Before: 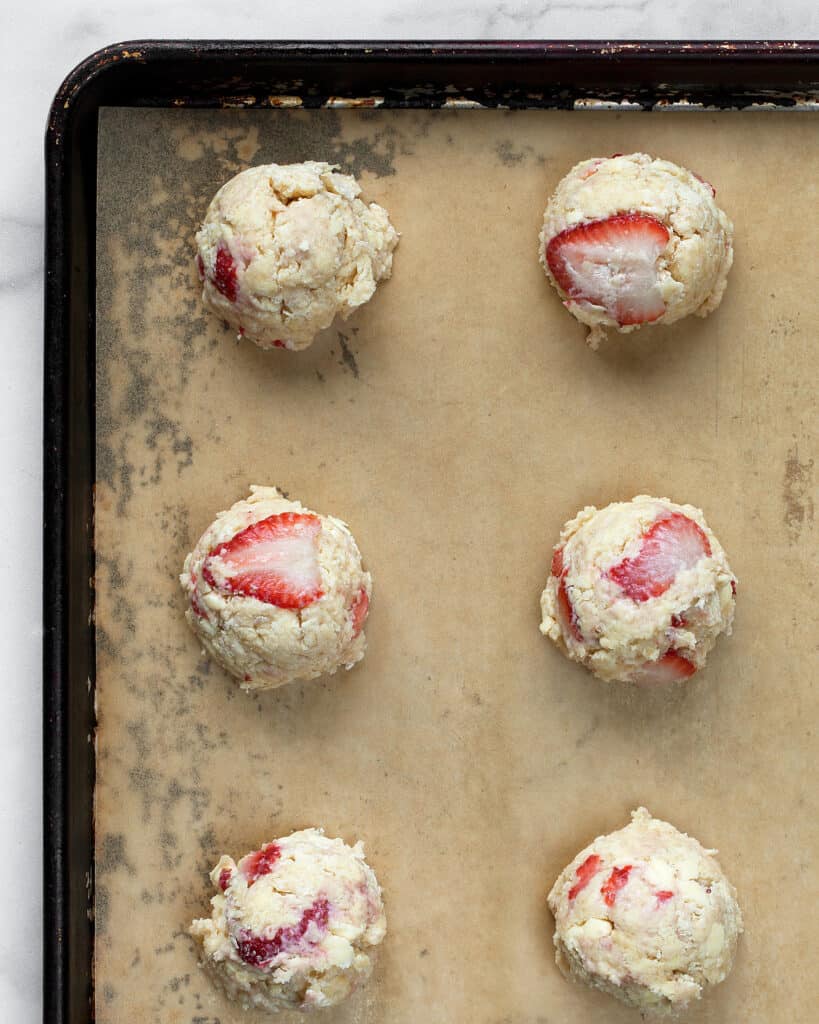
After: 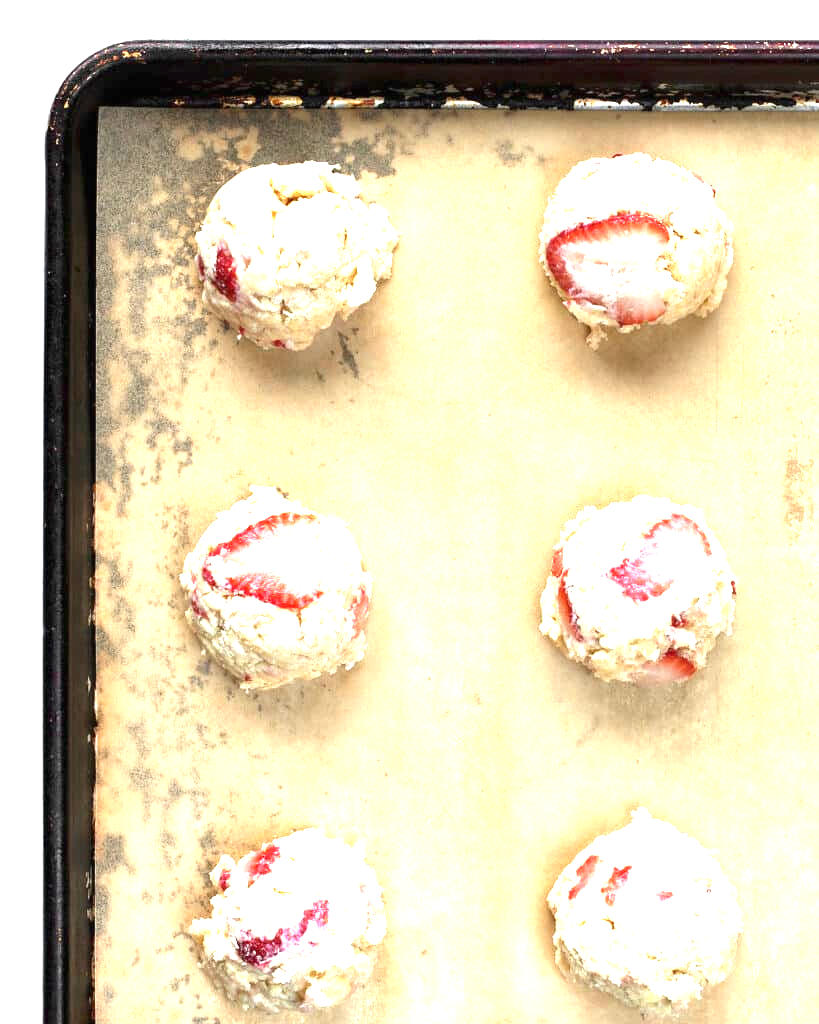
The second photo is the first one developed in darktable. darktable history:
exposure: black level correction 0, exposure 1.742 EV, compensate exposure bias true, compensate highlight preservation false
